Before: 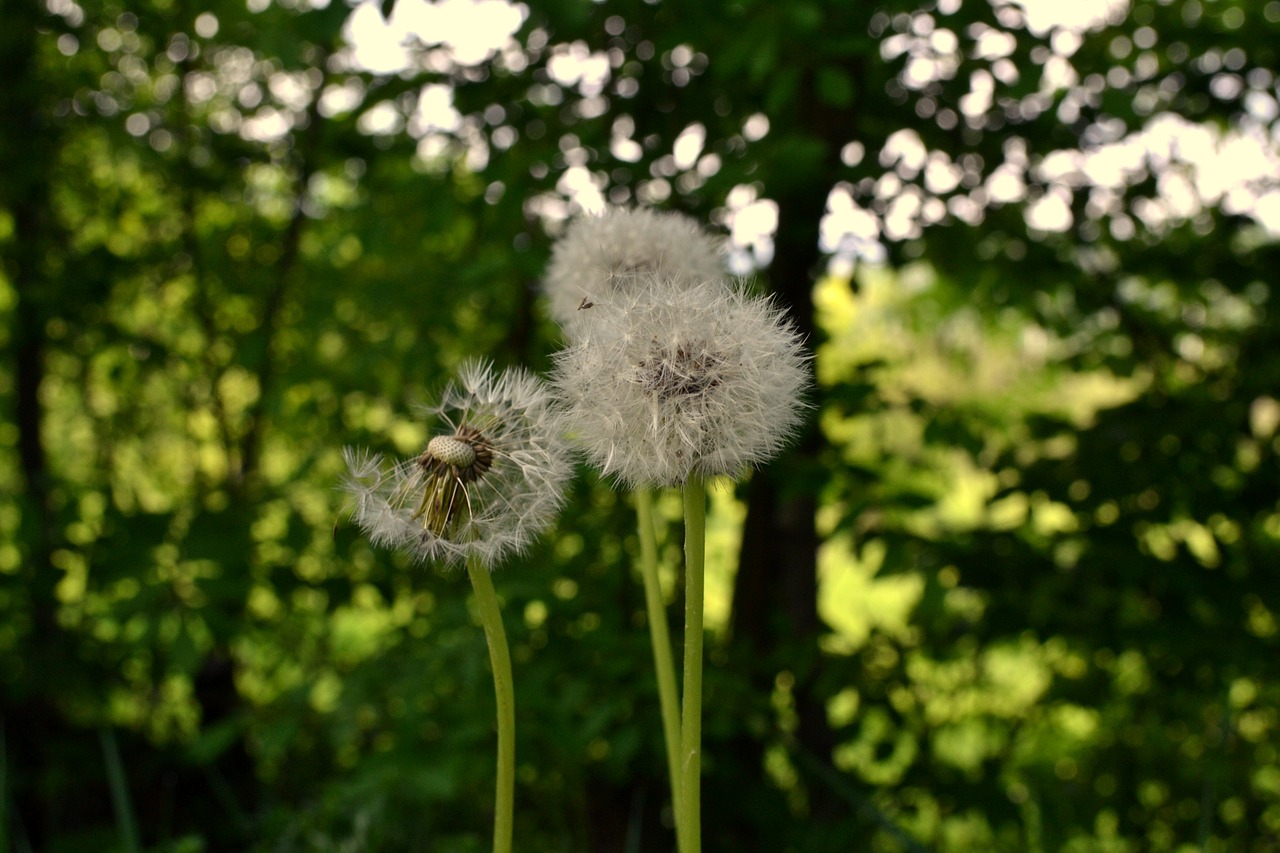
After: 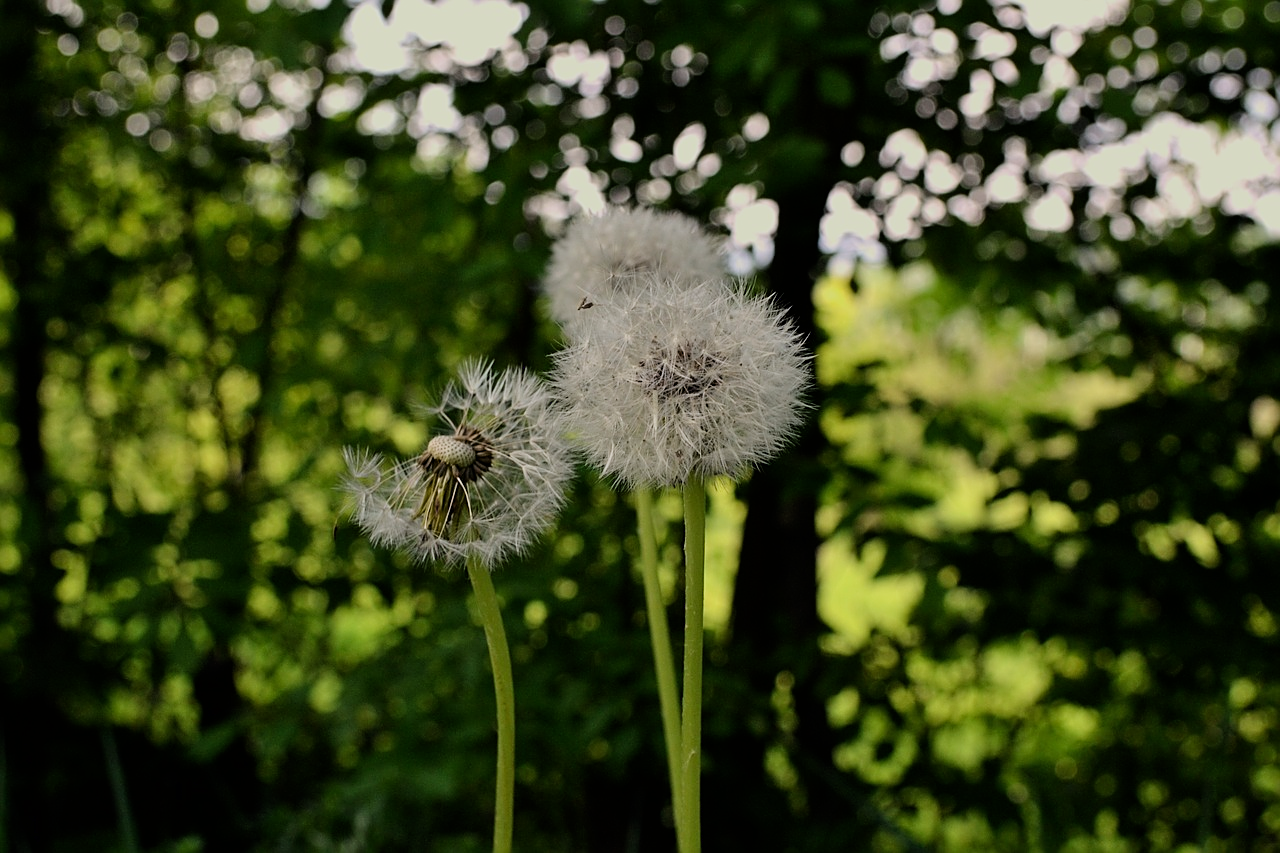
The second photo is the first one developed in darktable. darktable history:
white balance: red 0.984, blue 1.059
sharpen: on, module defaults
filmic rgb: black relative exposure -7.82 EV, white relative exposure 4.29 EV, hardness 3.86, color science v6 (2022)
